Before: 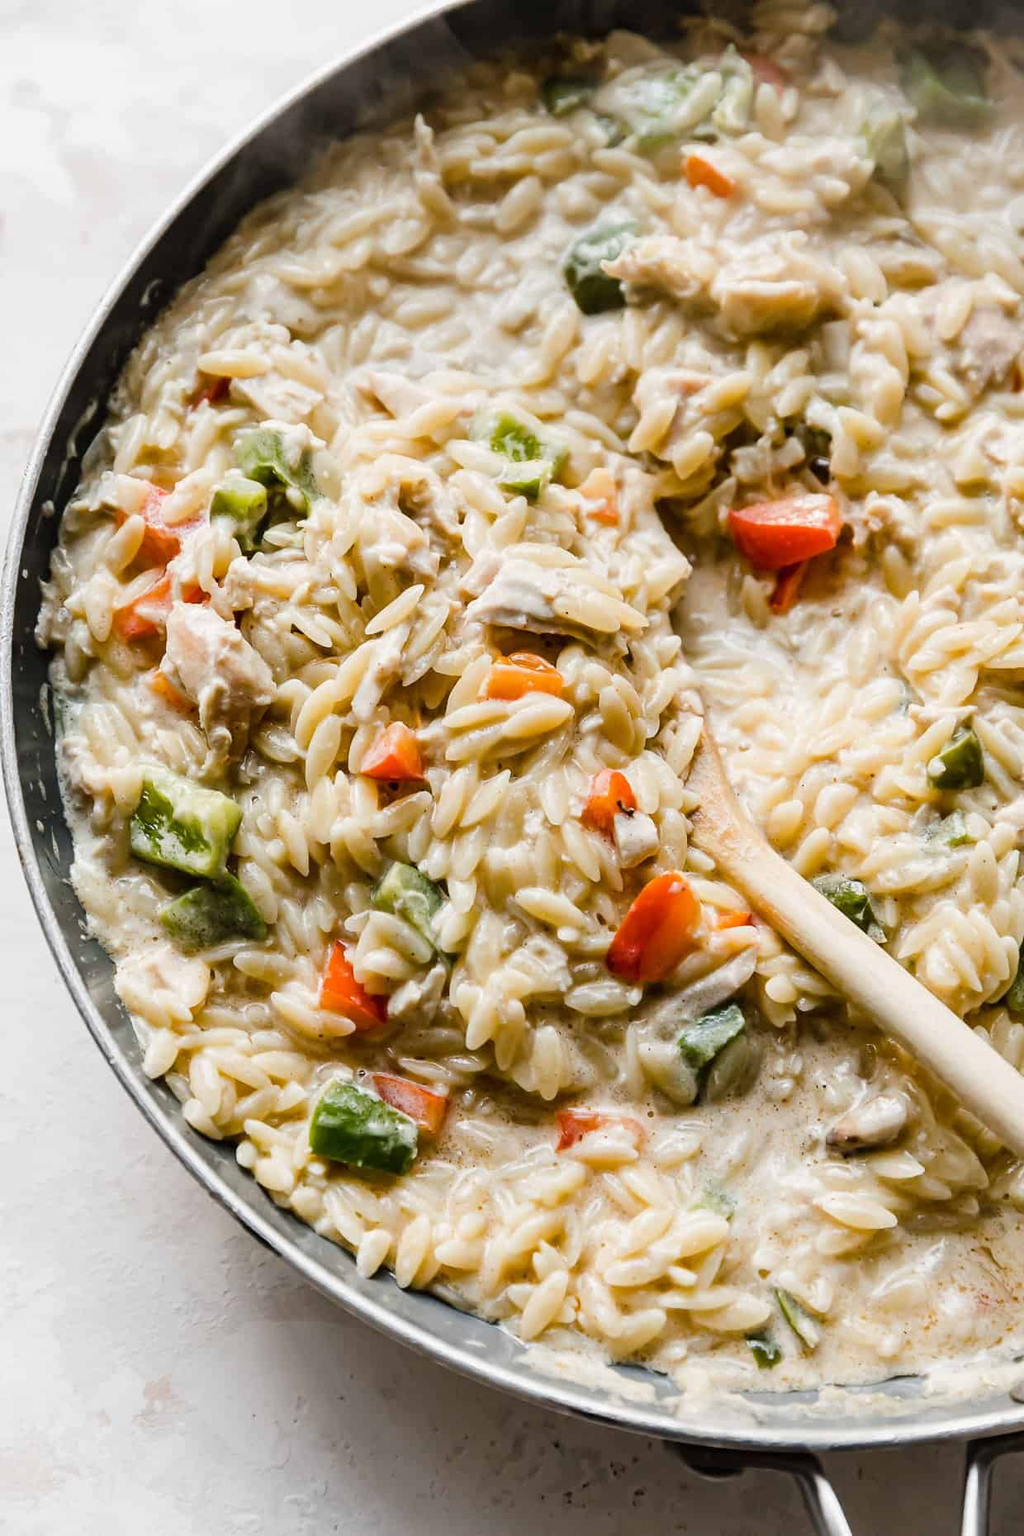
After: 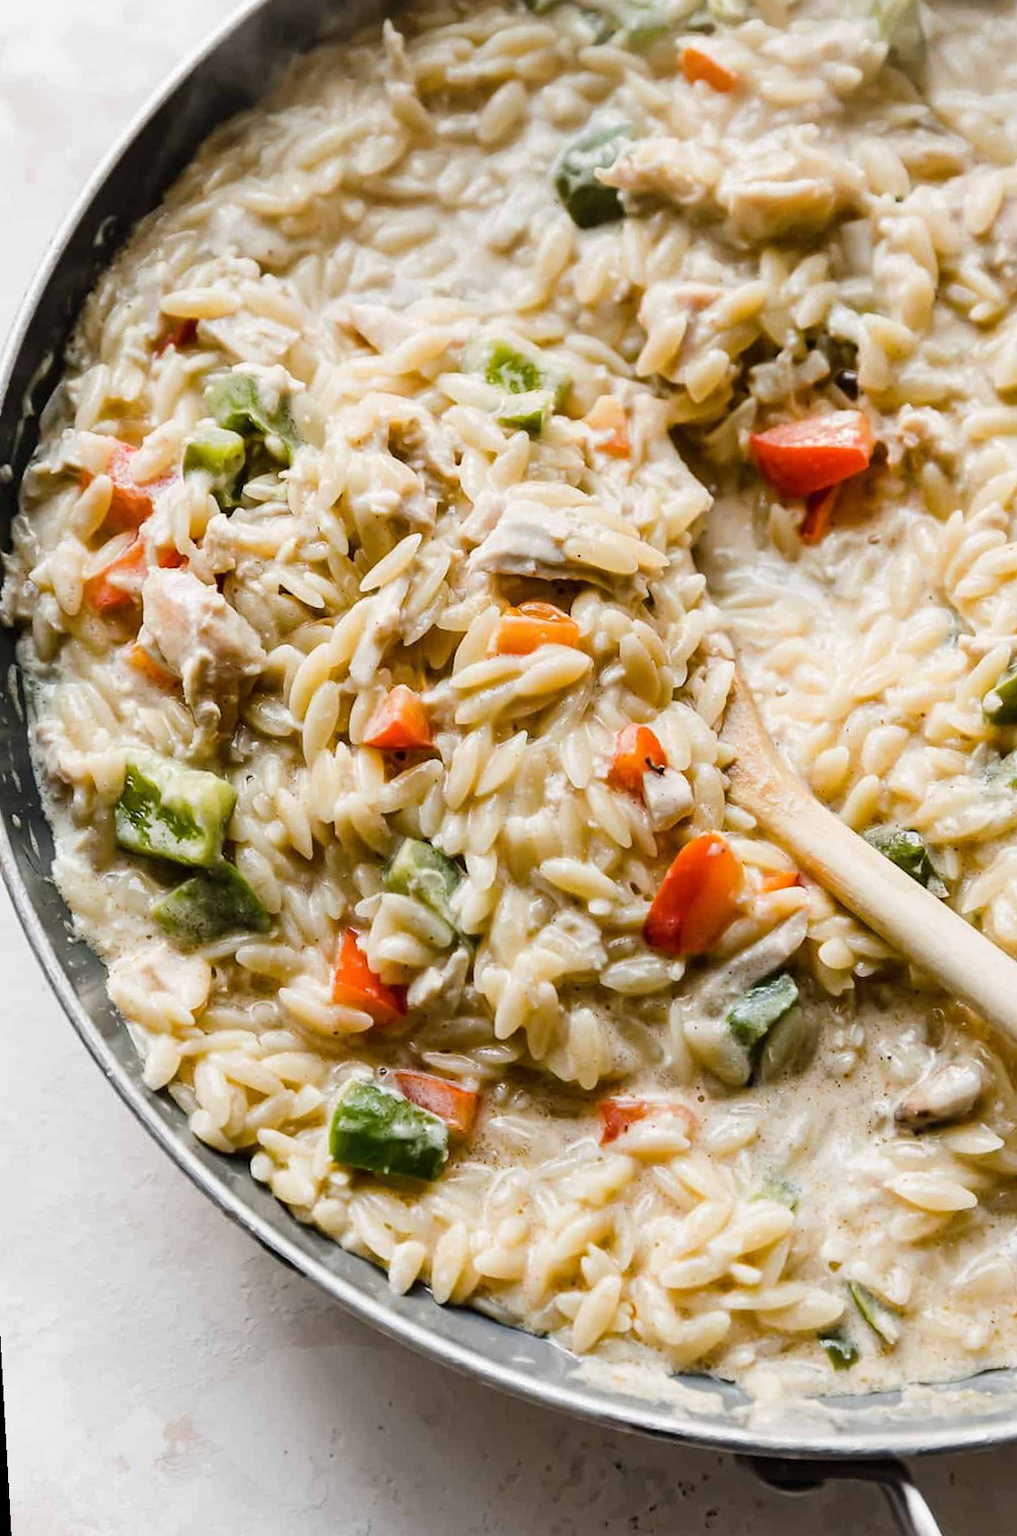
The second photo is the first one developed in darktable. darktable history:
crop: left 6.446%, top 8.188%, right 9.538%, bottom 3.548%
rotate and perspective: rotation -3.18°, automatic cropping off
